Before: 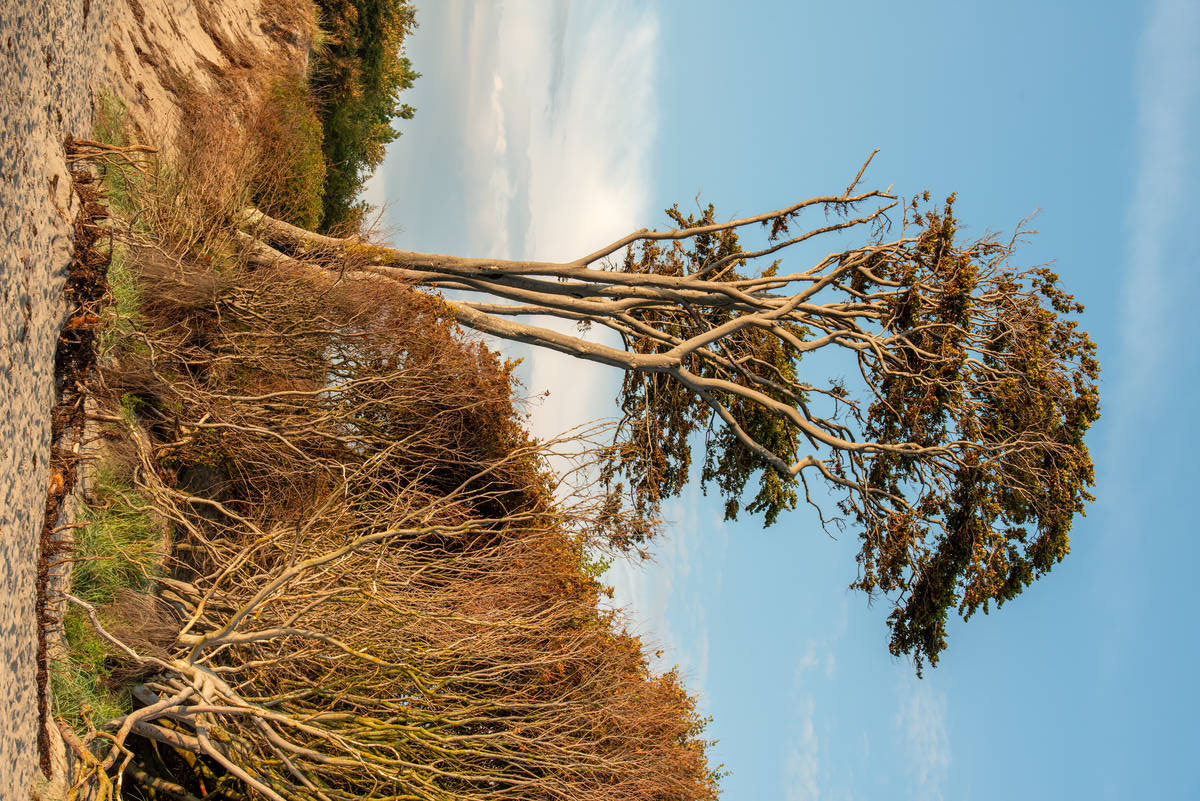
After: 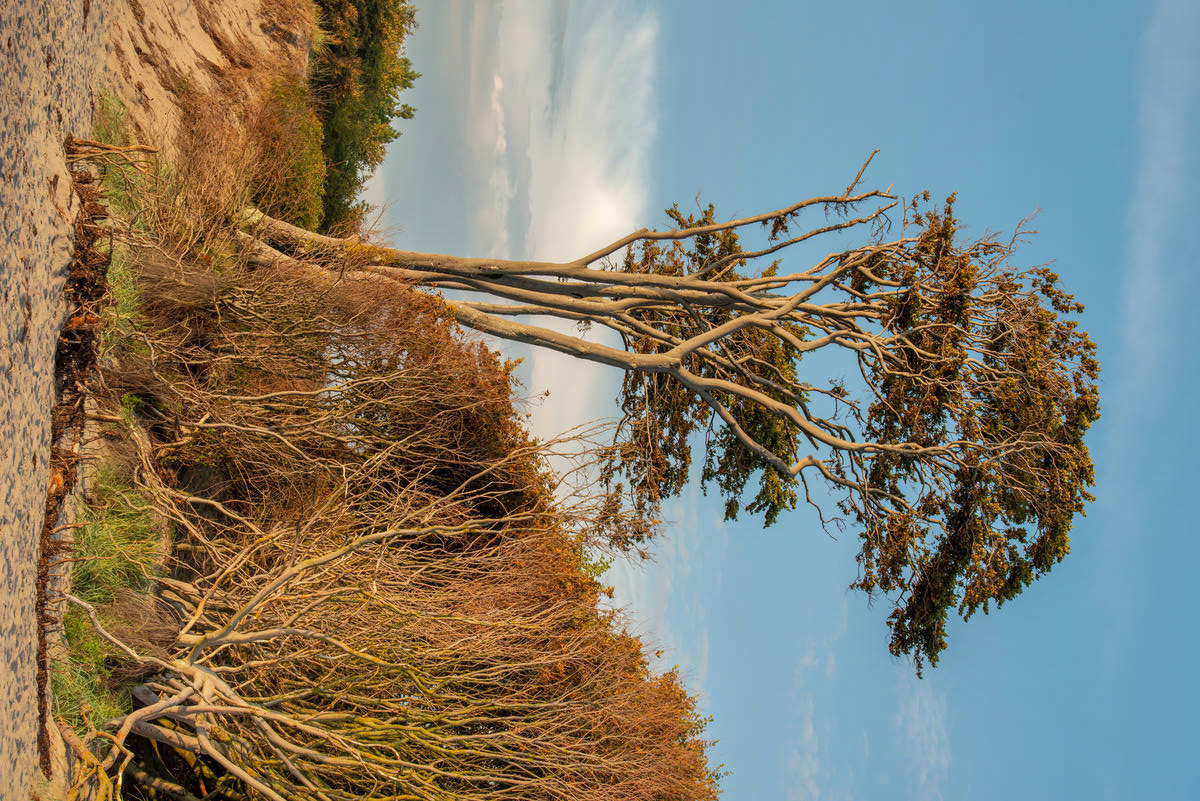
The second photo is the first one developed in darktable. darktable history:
shadows and highlights: shadows 39.71, highlights -59.67
